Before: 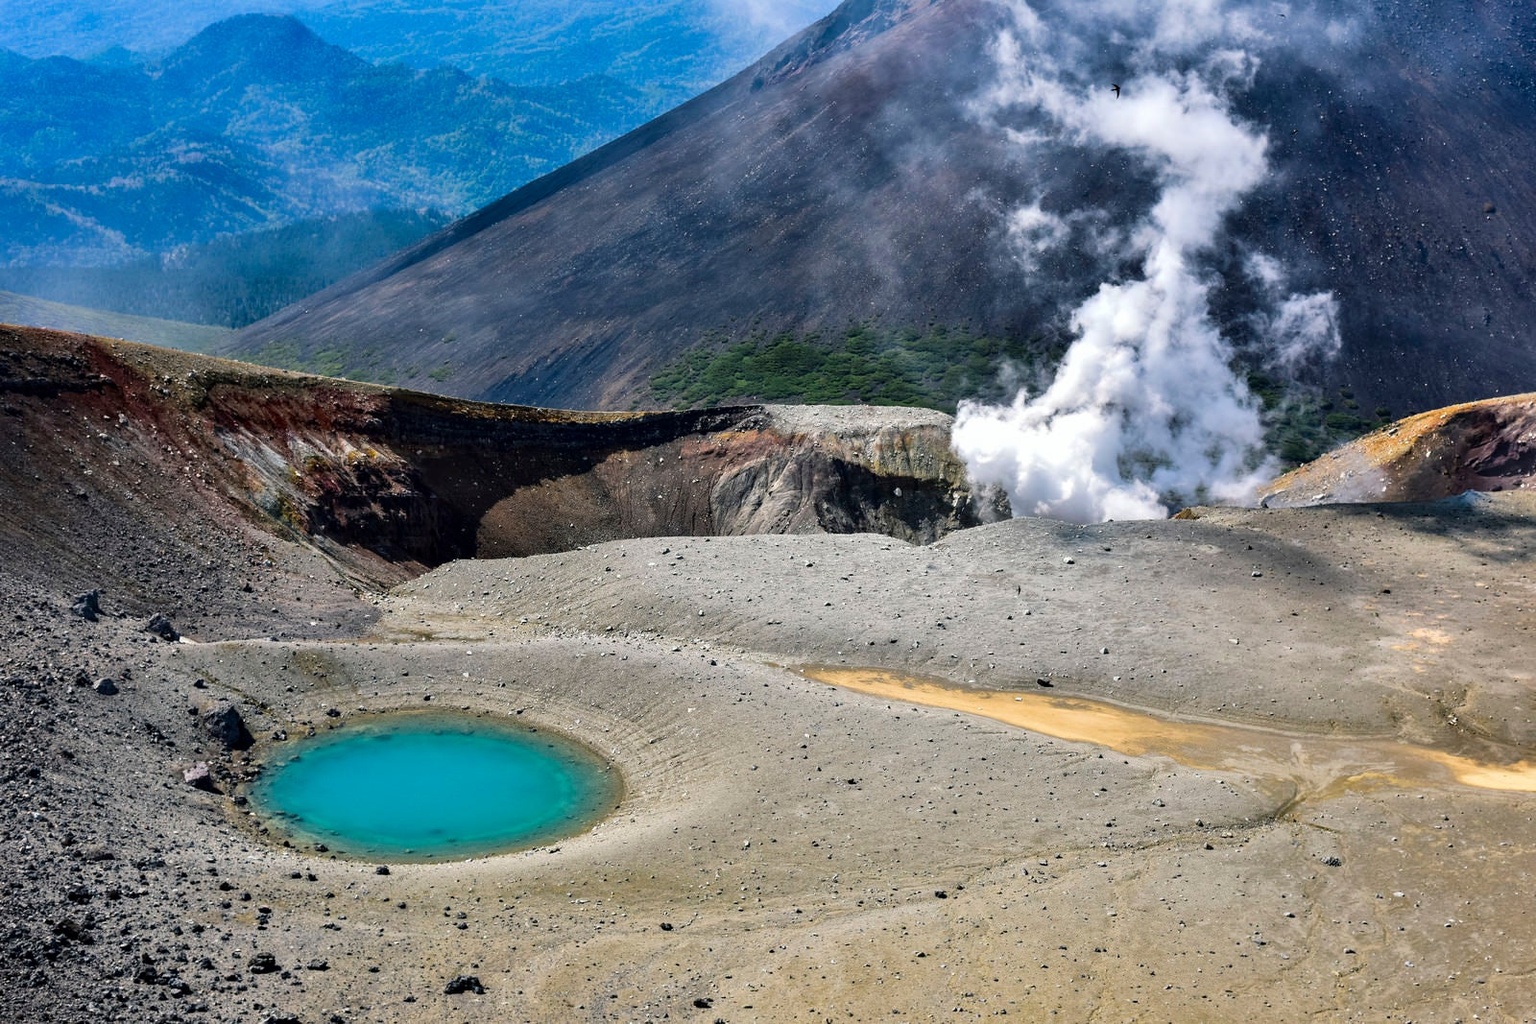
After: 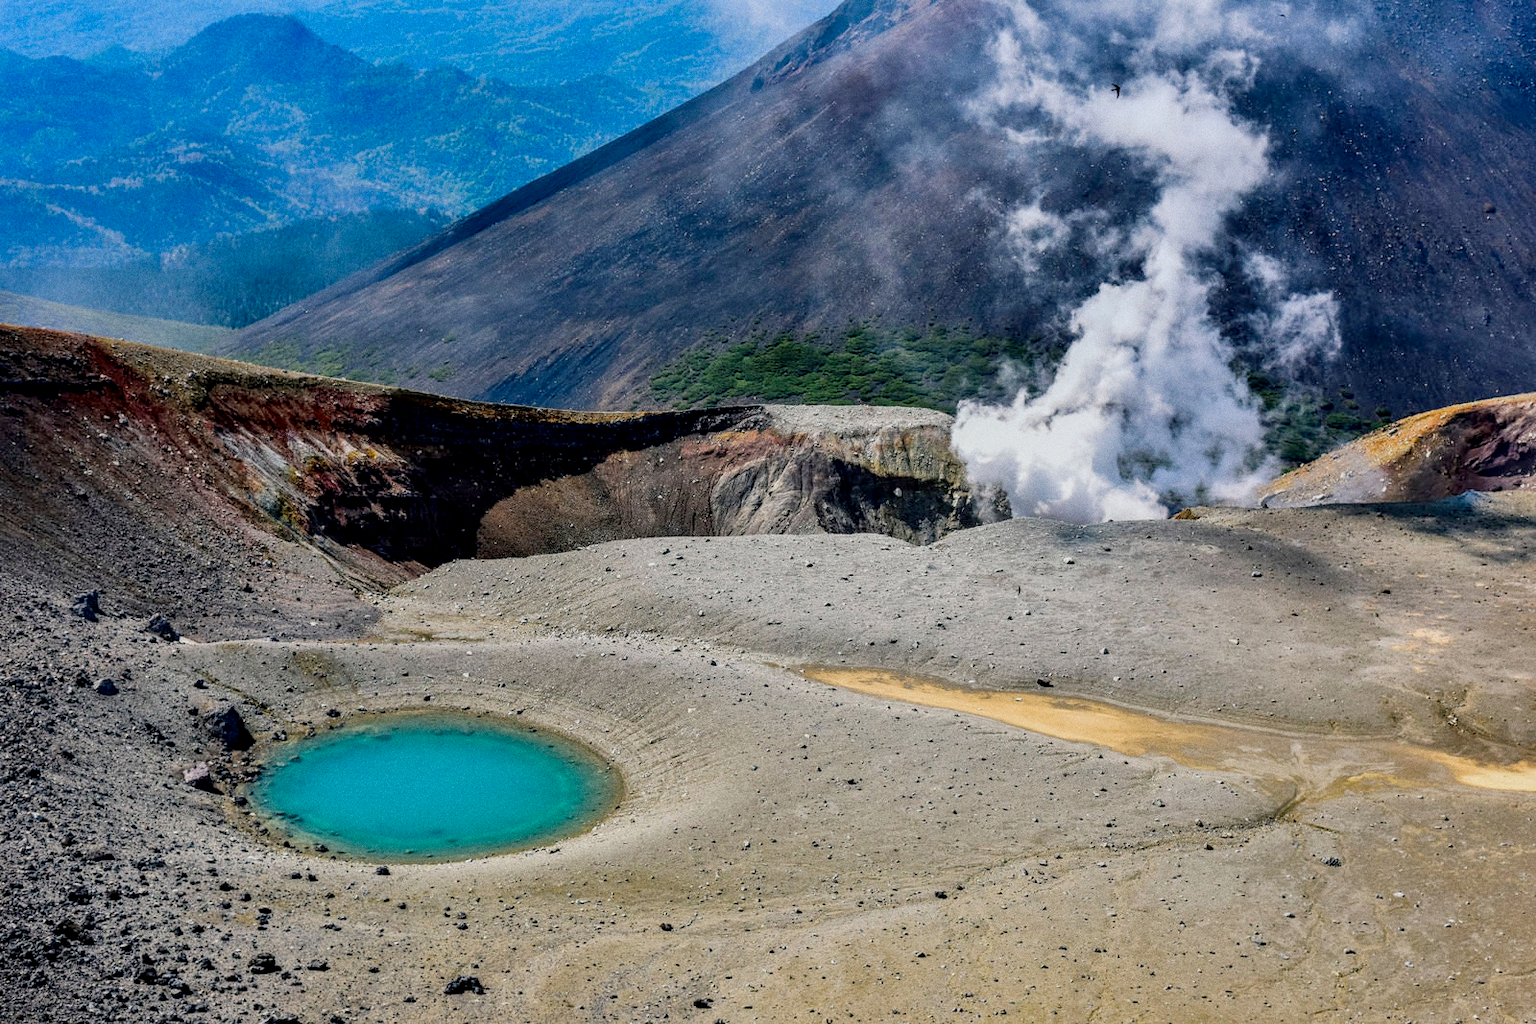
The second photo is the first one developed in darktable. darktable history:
filmic rgb: black relative exposure -16 EV, threshold -0.33 EV, transition 3.19 EV, structure ↔ texture 100%, target black luminance 0%, hardness 7.57, latitude 72.96%, contrast 0.908, highlights saturation mix 10%, shadows ↔ highlights balance -0.38%, add noise in highlights 0, preserve chrominance no, color science v4 (2020), iterations of high-quality reconstruction 10, enable highlight reconstruction true
grain: on, module defaults
local contrast: on, module defaults
